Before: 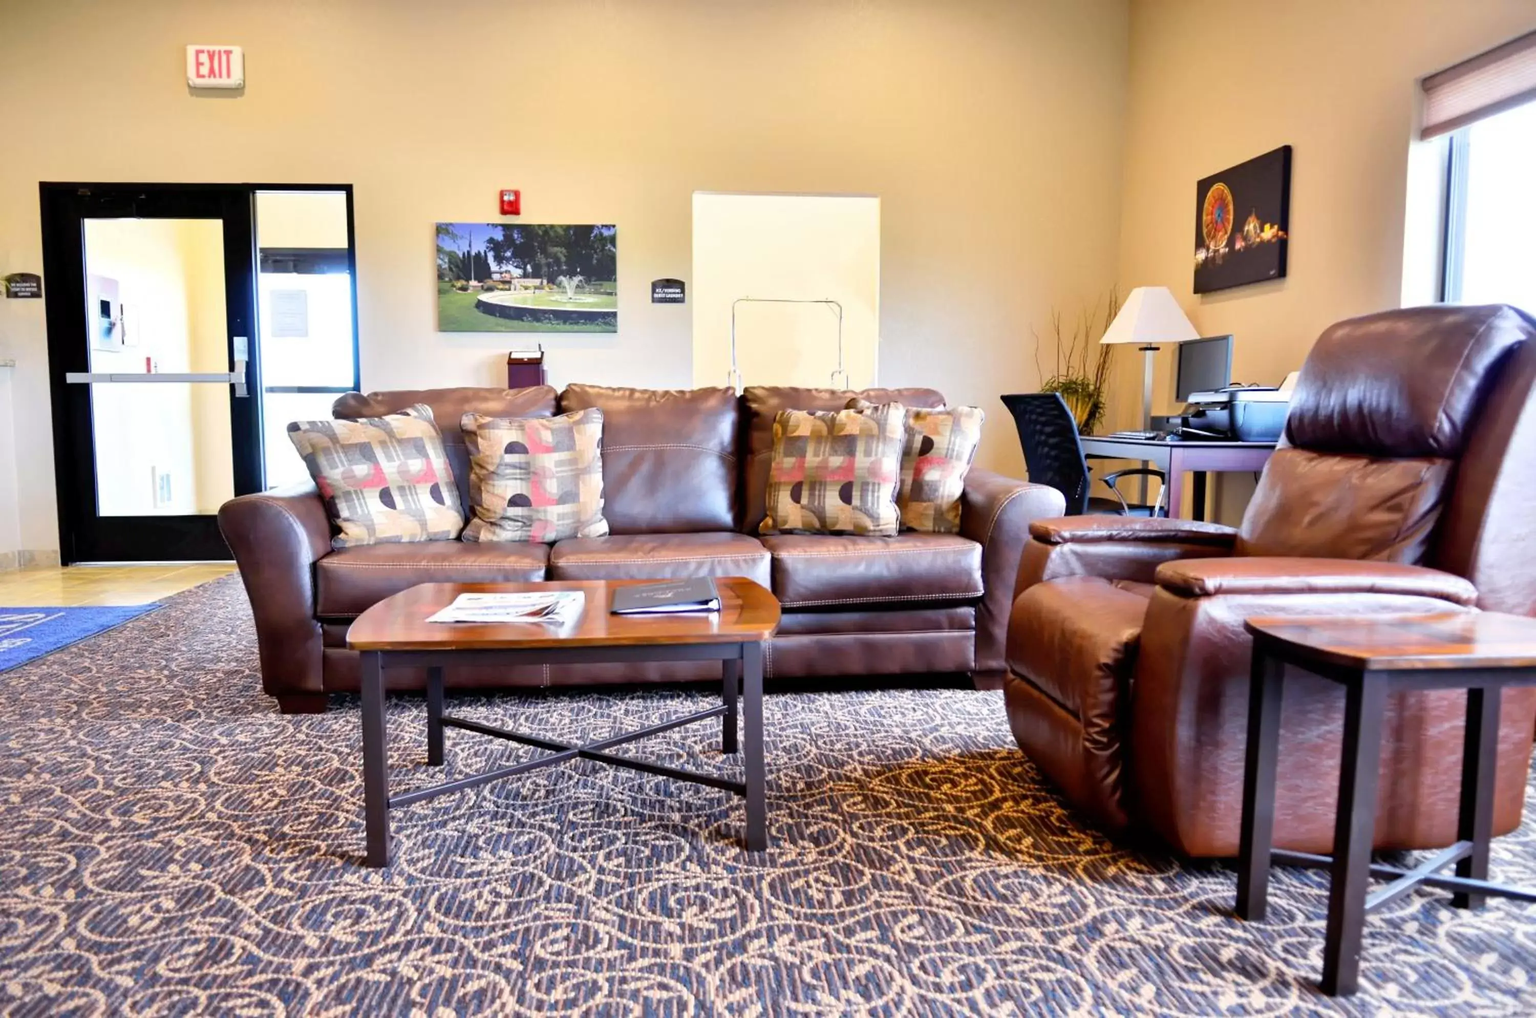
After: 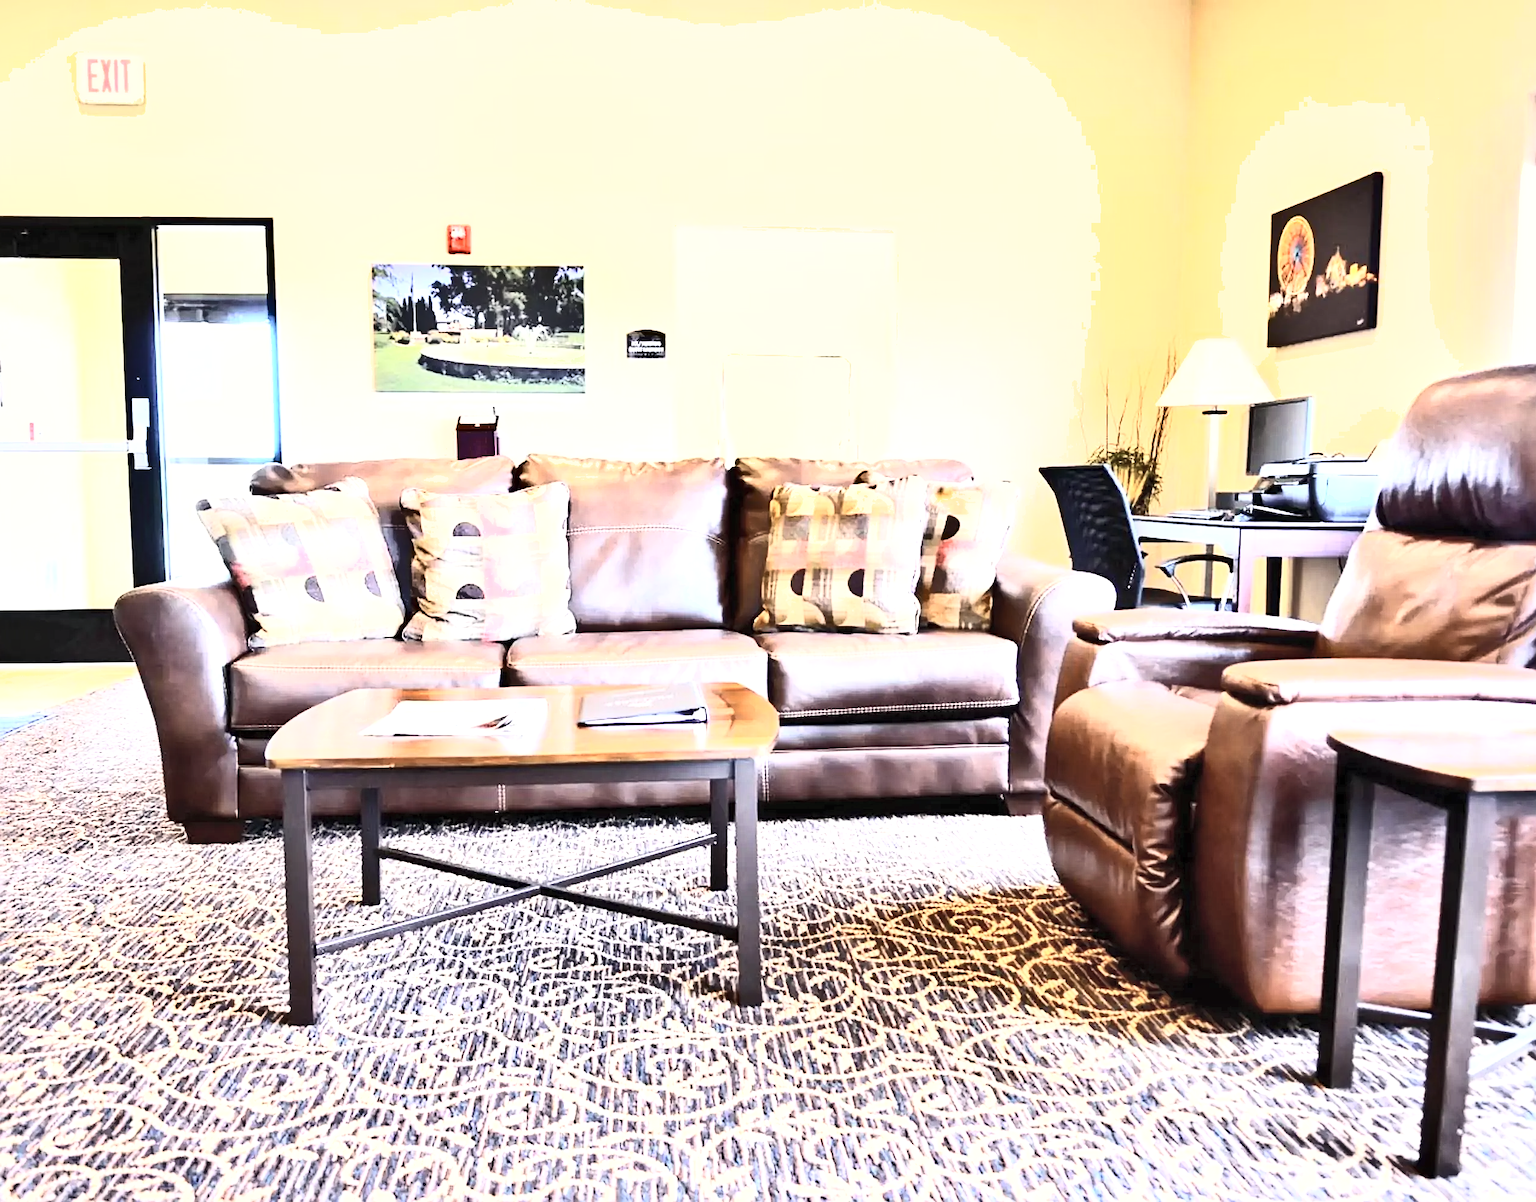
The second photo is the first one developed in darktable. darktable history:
local contrast: mode bilateral grid, contrast 19, coarseness 51, detail 141%, midtone range 0.2
color correction: highlights b* 3.02
crop: left 7.947%, right 7.446%
shadows and highlights: soften with gaussian
contrast brightness saturation: contrast 0.557, brightness 0.567, saturation -0.33
exposure: black level correction 0, exposure 1.001 EV, compensate highlight preservation false
sharpen: on, module defaults
